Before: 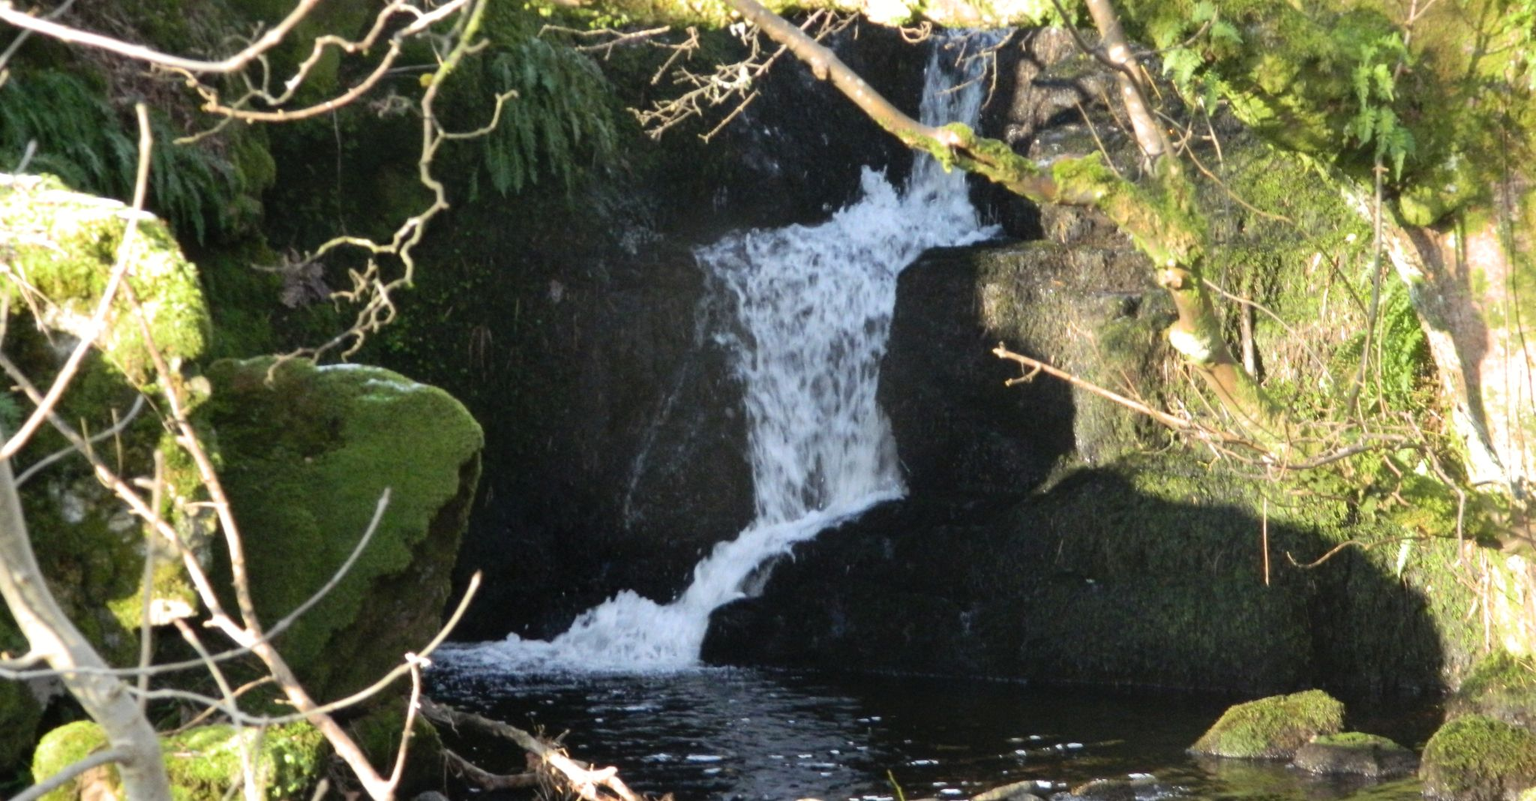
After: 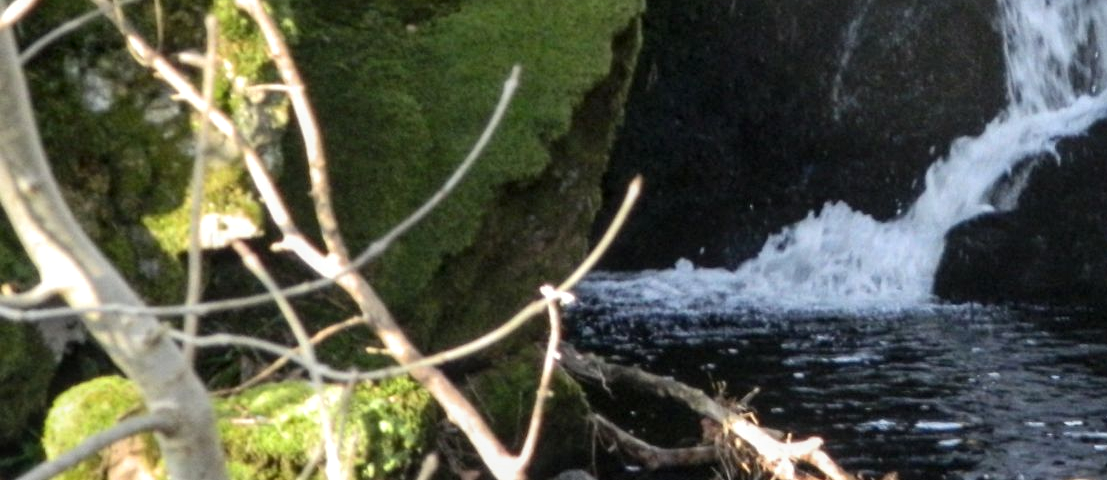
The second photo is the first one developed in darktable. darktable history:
crop and rotate: top 54.826%, right 45.903%, bottom 0.174%
tone equalizer: edges refinement/feathering 500, mask exposure compensation -1.57 EV, preserve details no
local contrast: detail 130%
